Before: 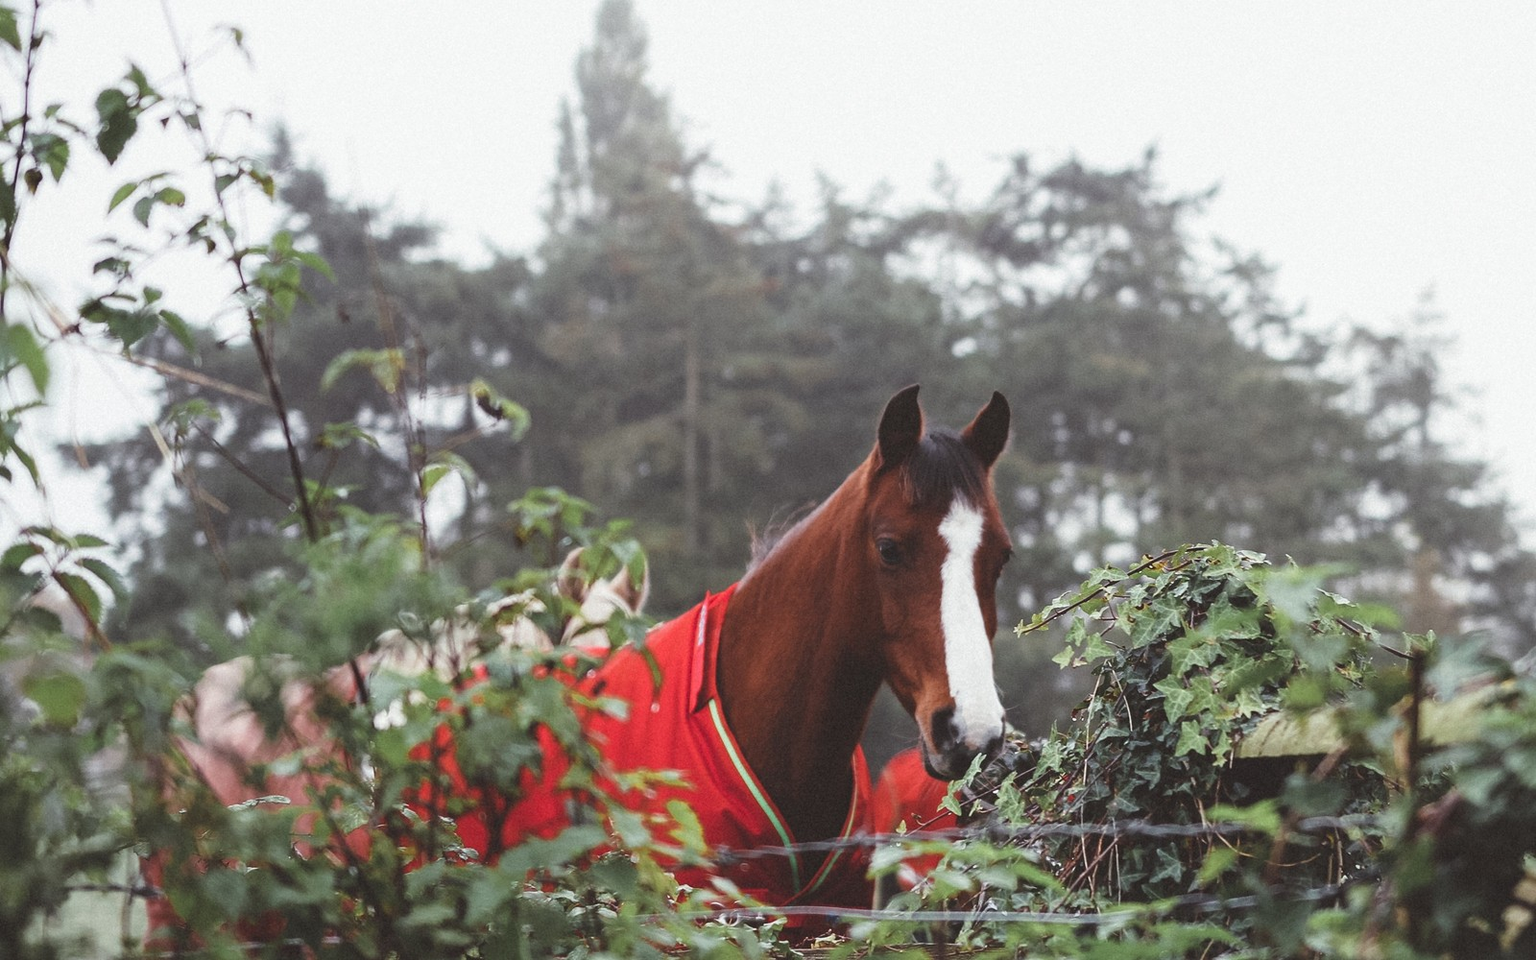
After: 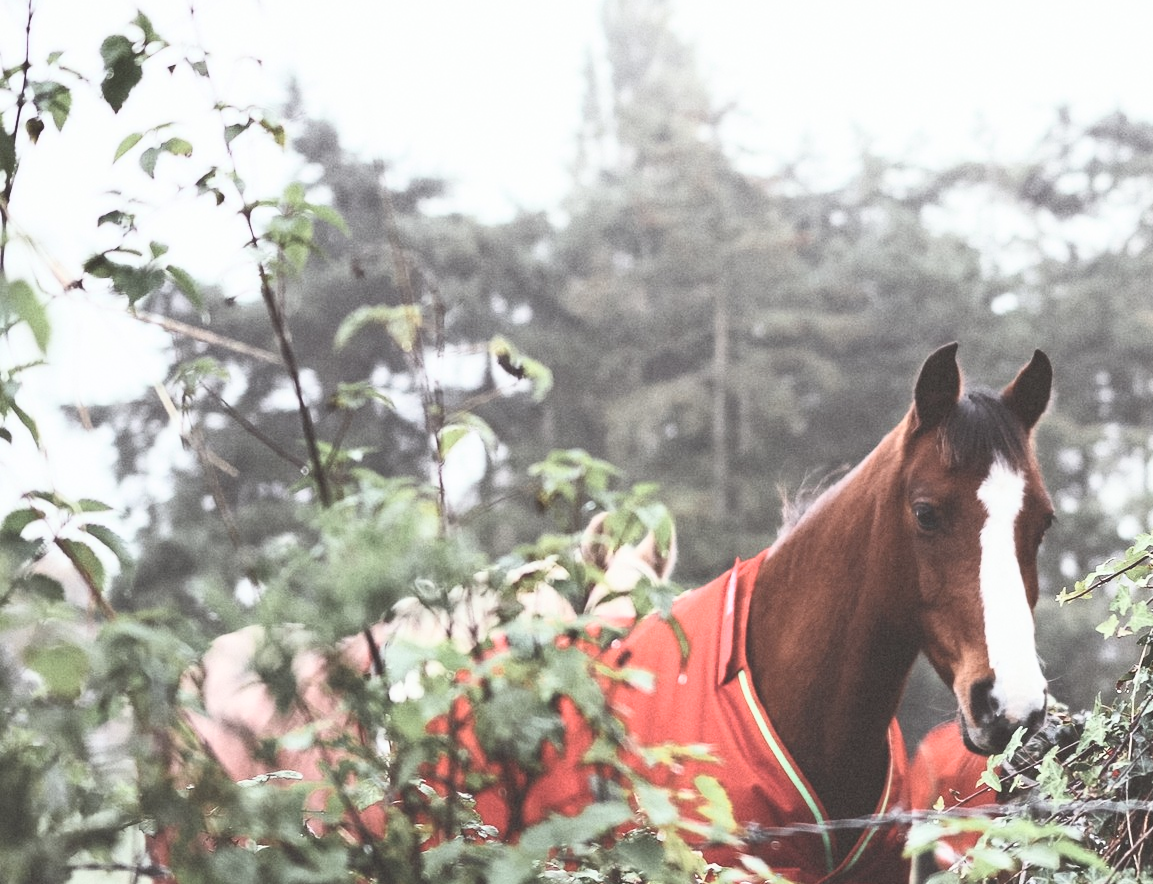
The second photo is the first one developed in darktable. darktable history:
contrast brightness saturation: contrast 0.418, brightness 0.565, saturation -0.194
shadows and highlights: shadows 37.21, highlights -27.74, soften with gaussian
crop: top 5.815%, right 27.893%, bottom 5.783%
